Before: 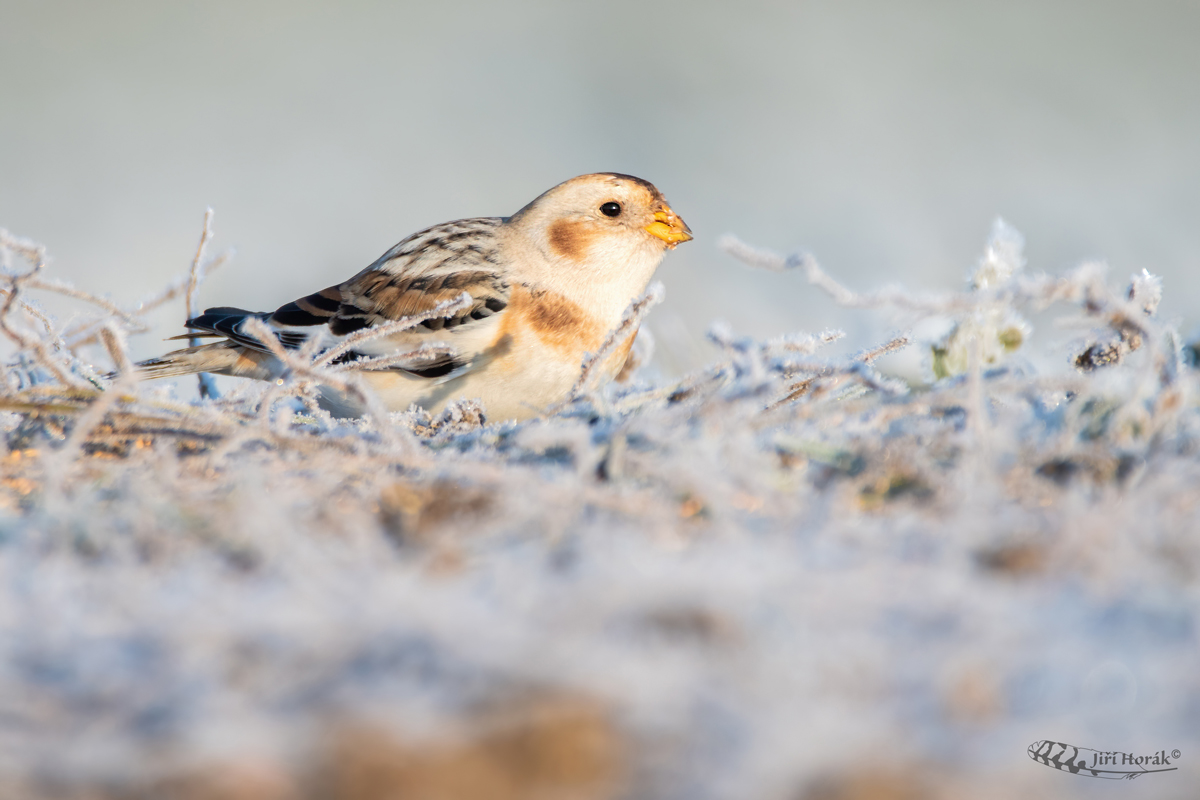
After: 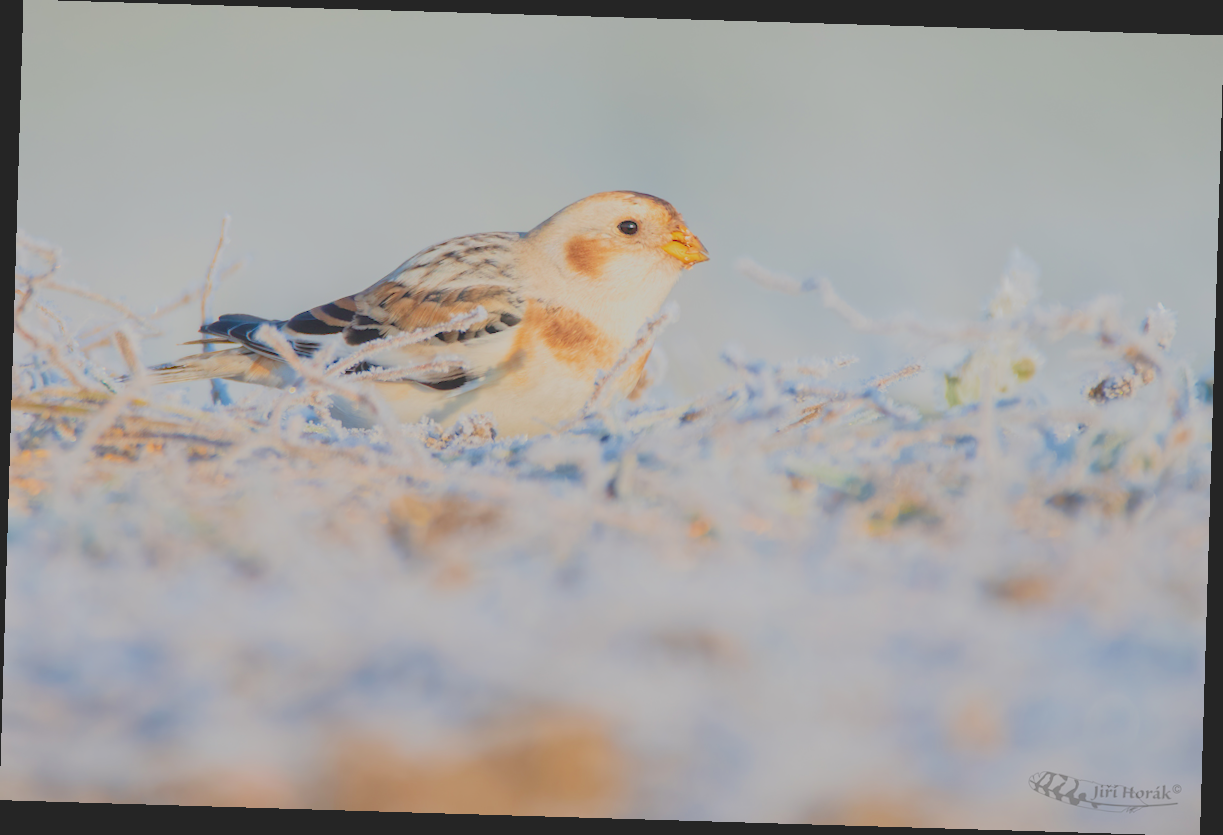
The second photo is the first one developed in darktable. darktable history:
filmic rgb: black relative exposure -16 EV, white relative exposure 8 EV, threshold 3 EV, hardness 4.17, latitude 50%, contrast 0.5, color science v5 (2021), contrast in shadows safe, contrast in highlights safe, enable highlight reconstruction true
exposure: black level correction -0.002, exposure 1.35 EV, compensate highlight preservation false
white balance: emerald 1
rotate and perspective: rotation 1.72°, automatic cropping off
